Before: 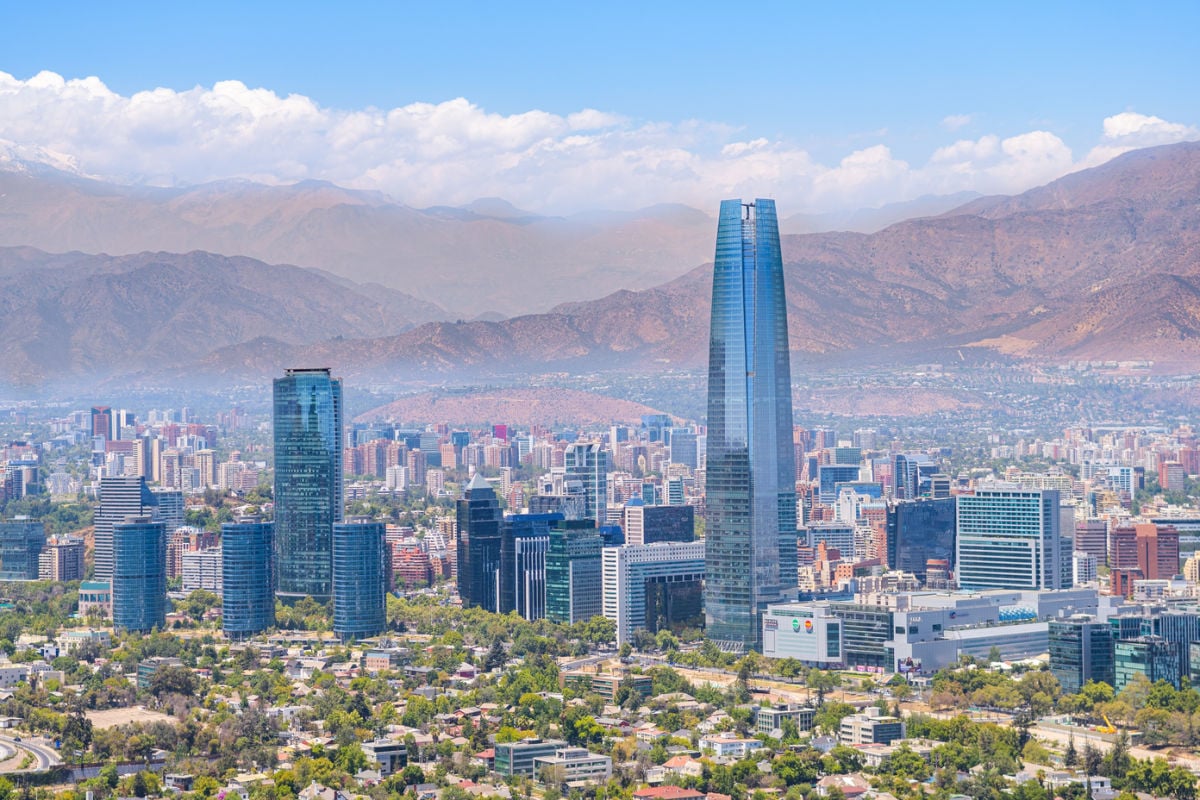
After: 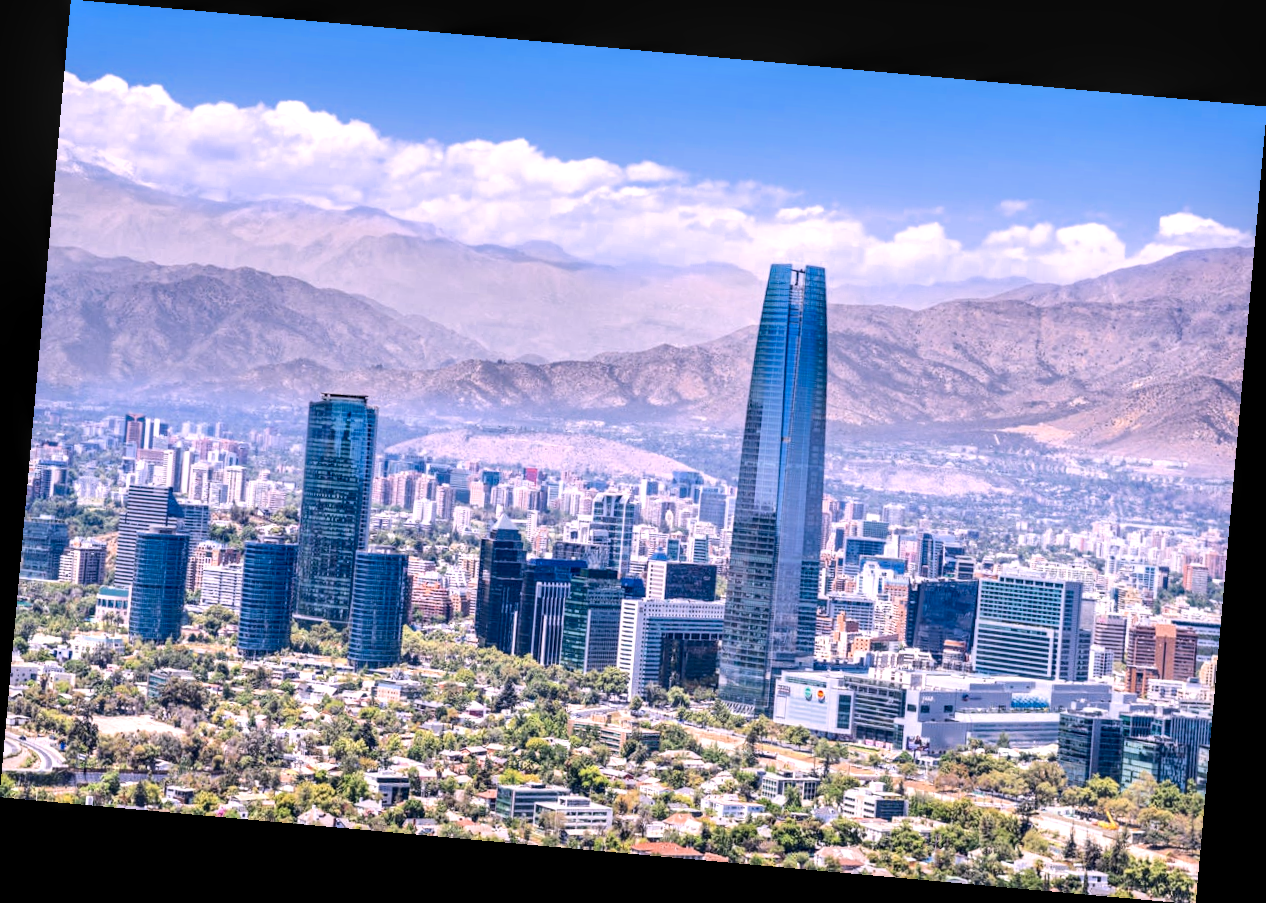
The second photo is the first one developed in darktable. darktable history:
color zones: curves: ch0 [(0, 0.5) (0.125, 0.4) (0.25, 0.5) (0.375, 0.4) (0.5, 0.4) (0.625, 0.35) (0.75, 0.35) (0.875, 0.5)]; ch1 [(0, 0.35) (0.125, 0.45) (0.25, 0.35) (0.375, 0.35) (0.5, 0.35) (0.625, 0.35) (0.75, 0.45) (0.875, 0.35)]; ch2 [(0, 0.6) (0.125, 0.5) (0.25, 0.5) (0.375, 0.6) (0.5, 0.6) (0.625, 0.5) (0.75, 0.5) (0.875, 0.5)]
color balance rgb: shadows lift › luminance -10%, highlights gain › luminance 10%, saturation formula JzAzBz (2021)
white balance: red 1.066, blue 1.119
contrast brightness saturation: contrast 0.2, brightness 0.16, saturation 0.22
local contrast: highlights 60%, shadows 60%, detail 160%
rotate and perspective: rotation 5.12°, automatic cropping off
